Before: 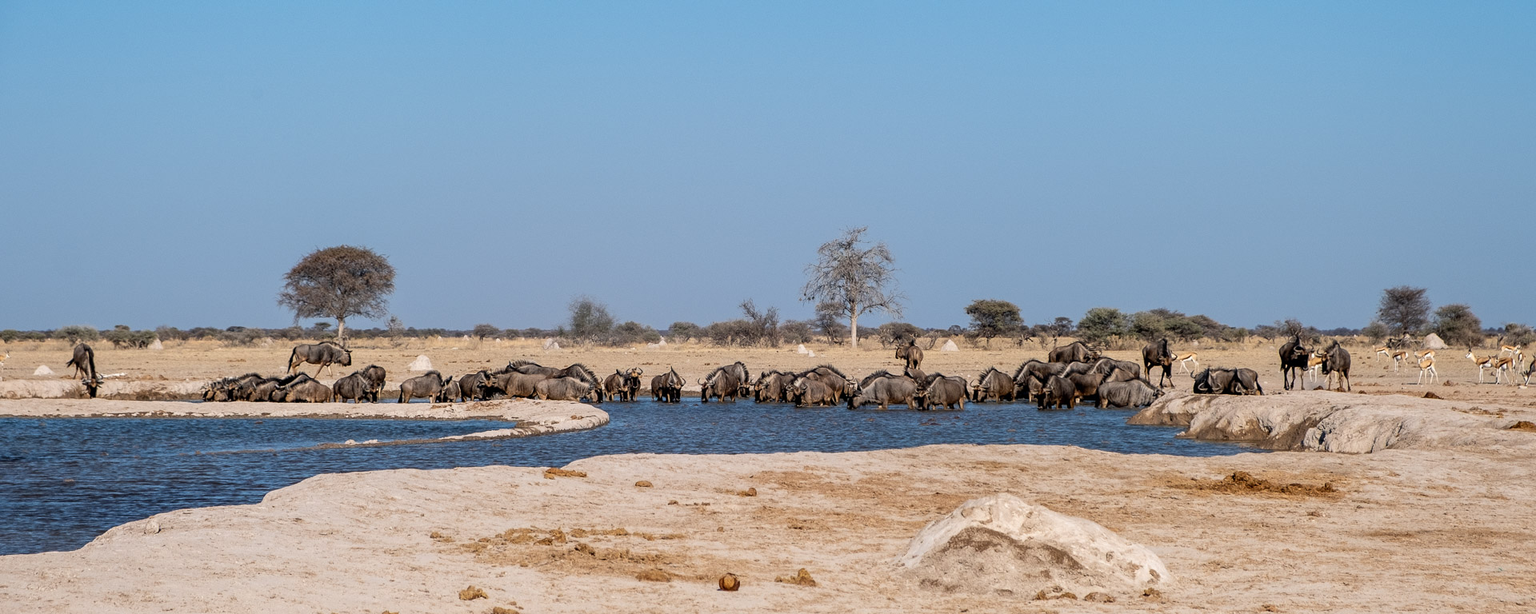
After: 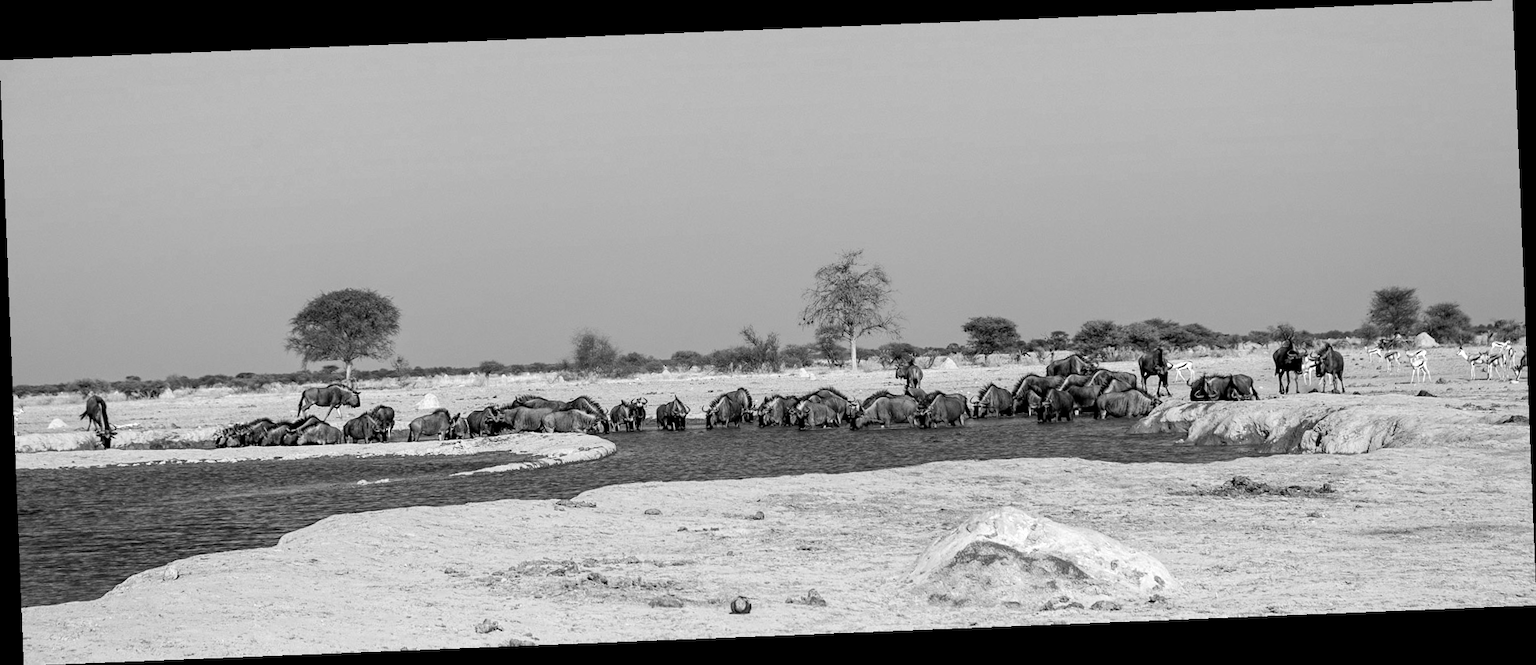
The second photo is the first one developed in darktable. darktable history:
rotate and perspective: rotation -2.29°, automatic cropping off
color balance: gamma [0.9, 0.988, 0.975, 1.025], gain [1.05, 1, 1, 1]
color zones: curves: ch0 [(0.018, 0.548) (0.197, 0.654) (0.425, 0.447) (0.605, 0.658) (0.732, 0.579)]; ch1 [(0.105, 0.531) (0.224, 0.531) (0.386, 0.39) (0.618, 0.456) (0.732, 0.456) (0.956, 0.421)]; ch2 [(0.039, 0.583) (0.215, 0.465) (0.399, 0.544) (0.465, 0.548) (0.614, 0.447) (0.724, 0.43) (0.882, 0.623) (0.956, 0.632)]
monochrome: on, module defaults
